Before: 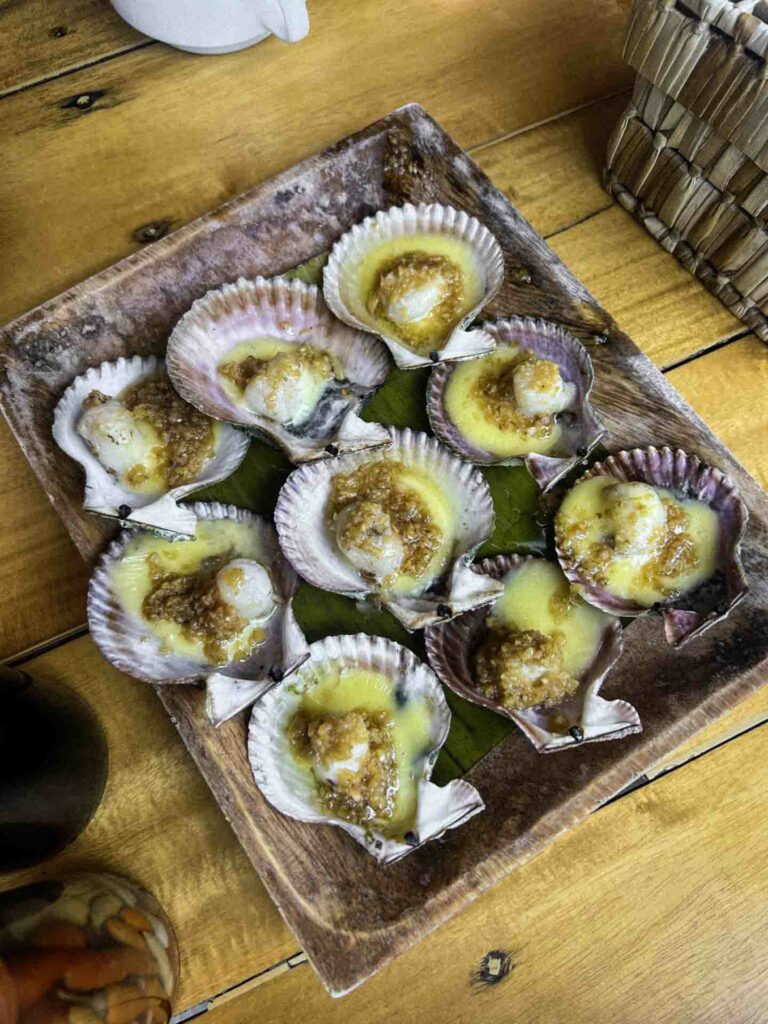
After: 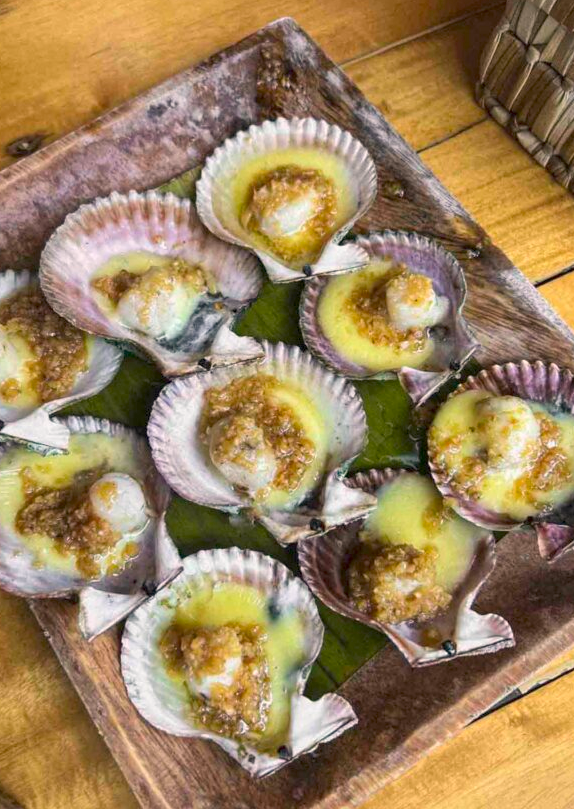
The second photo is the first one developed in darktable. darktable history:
color correction: highlights a* 5.76, highlights b* 4.81
crop: left 16.665%, top 8.439%, right 8.577%, bottom 12.467%
